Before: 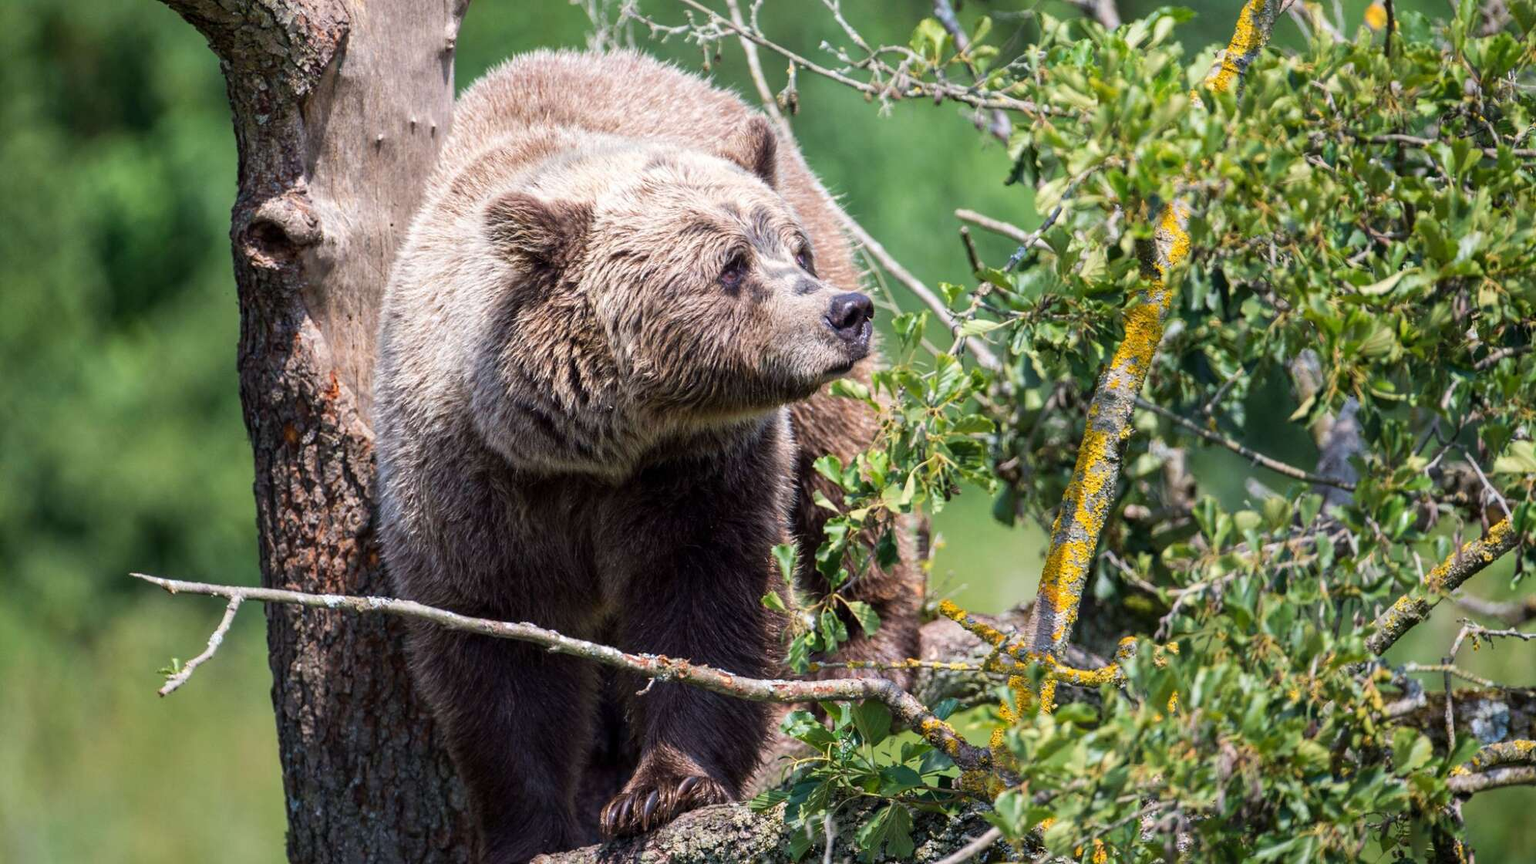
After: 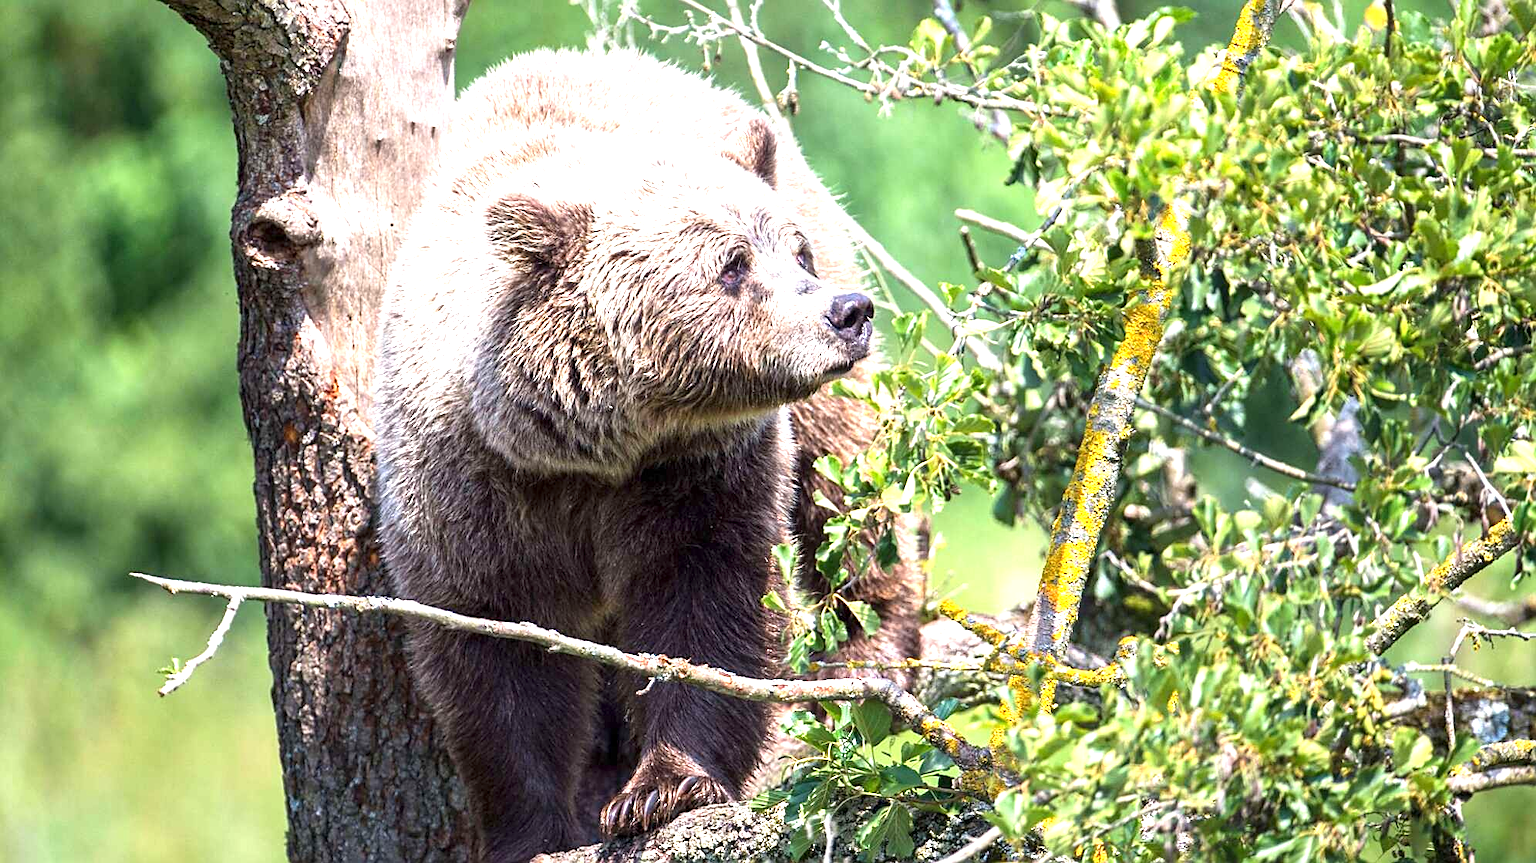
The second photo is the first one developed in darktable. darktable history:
sharpen: on, module defaults
exposure: exposure 1.25 EV, compensate exposure bias true, compensate highlight preservation false
